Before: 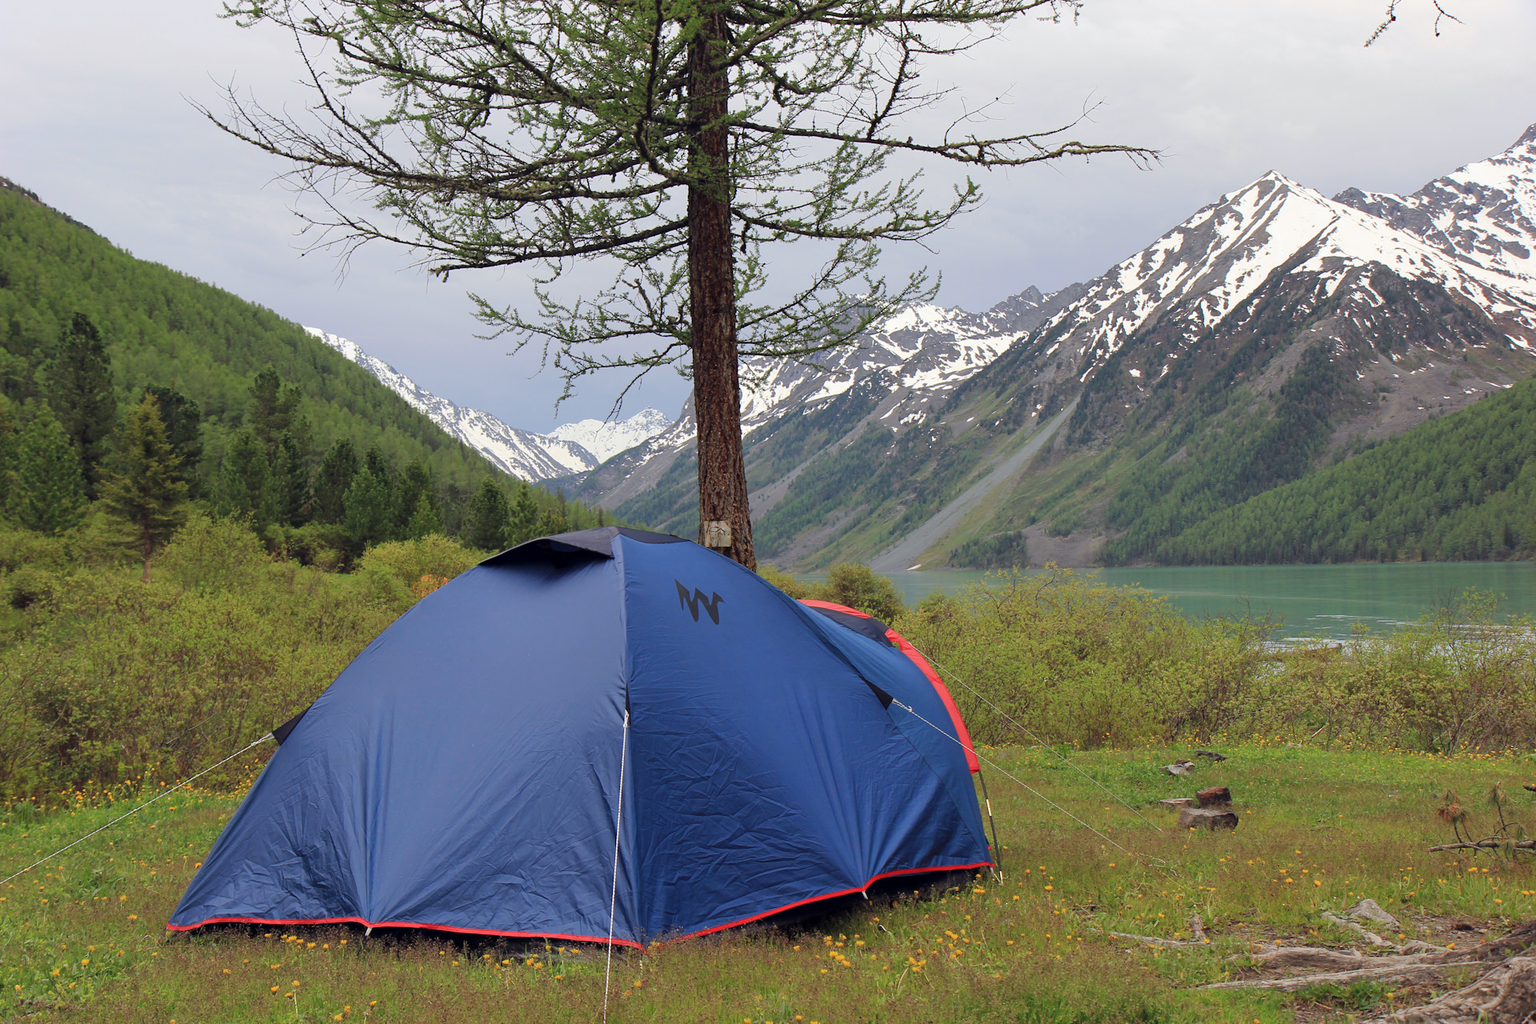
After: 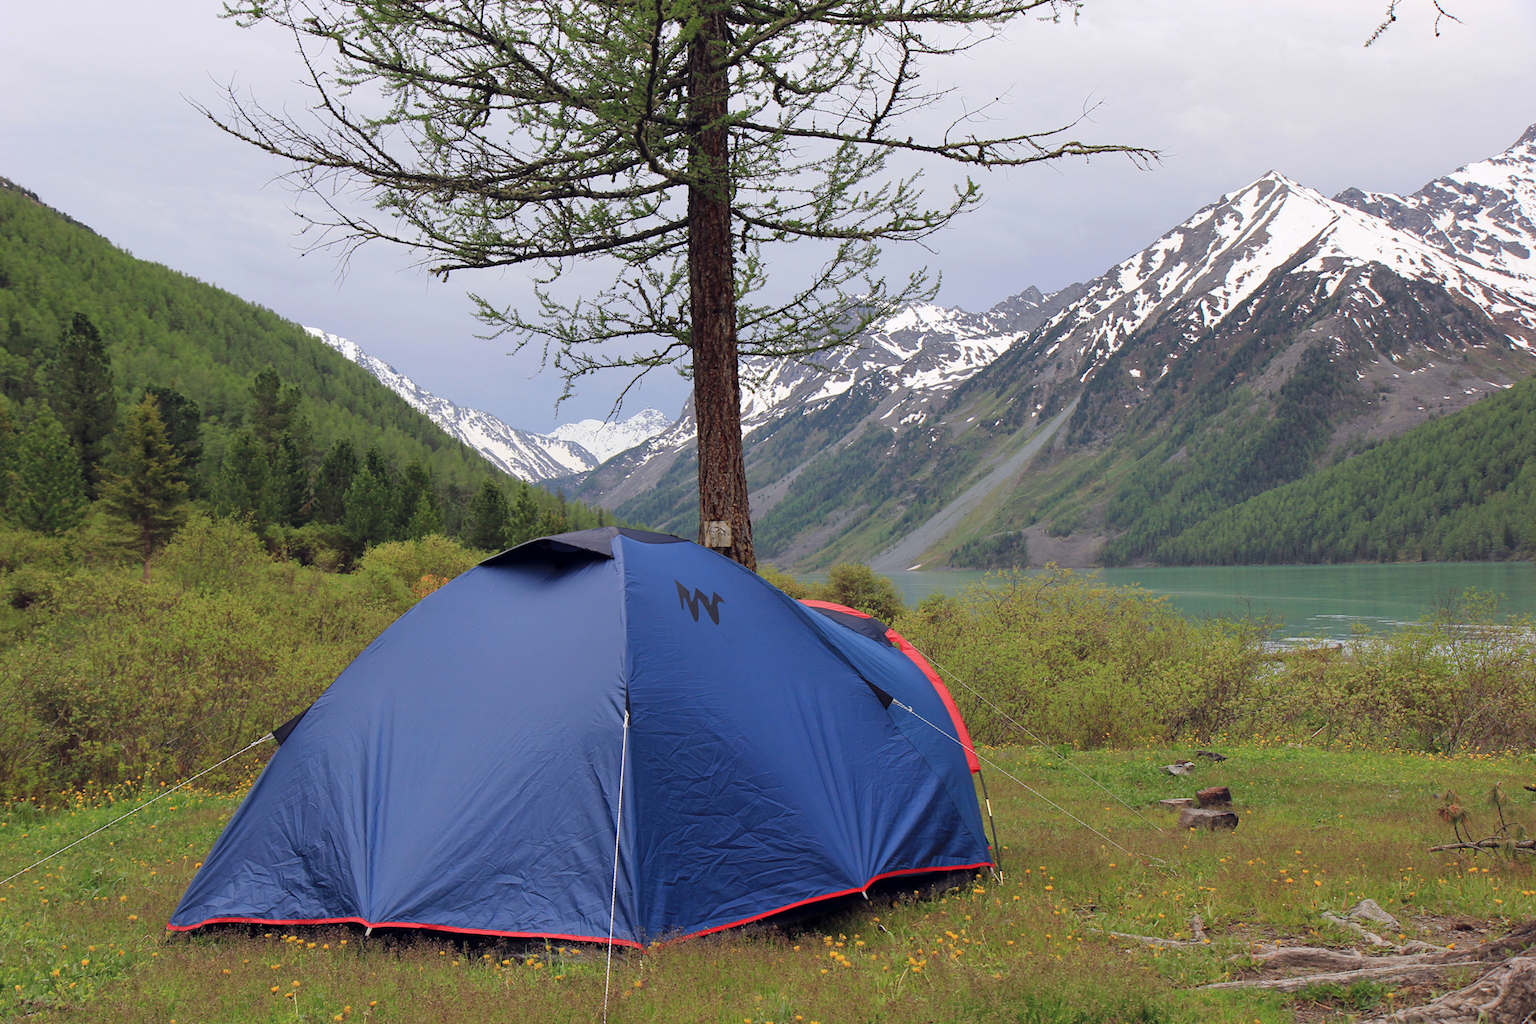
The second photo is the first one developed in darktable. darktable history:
color calibration: illuminant custom, x 0.349, y 0.365, temperature 4907.2 K
